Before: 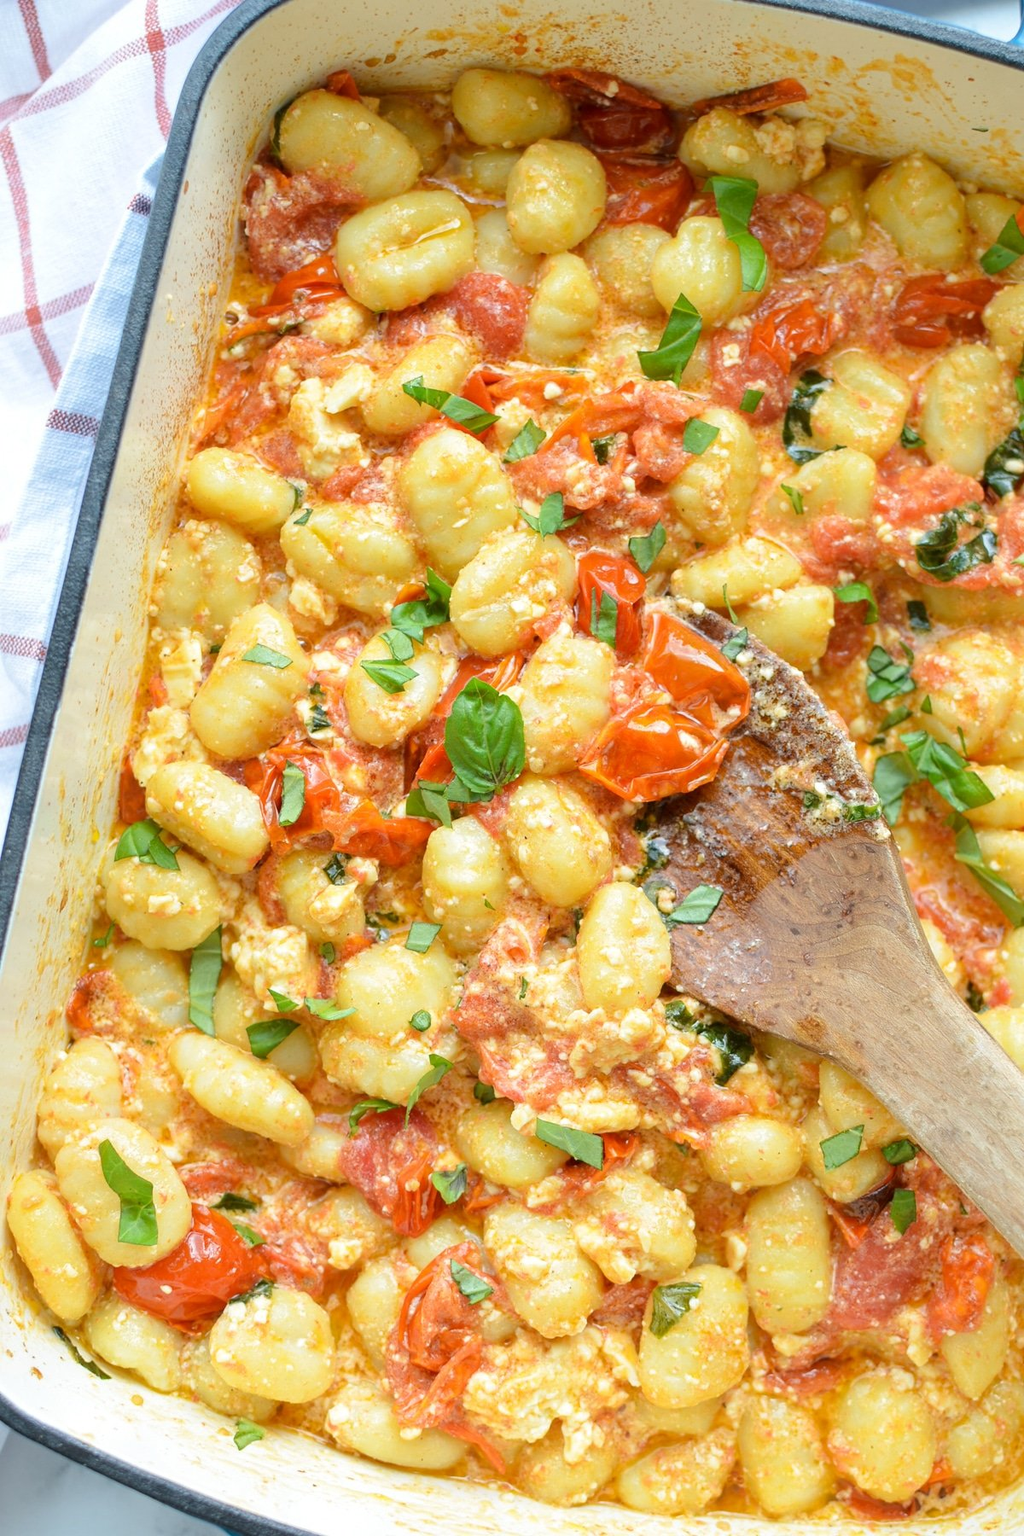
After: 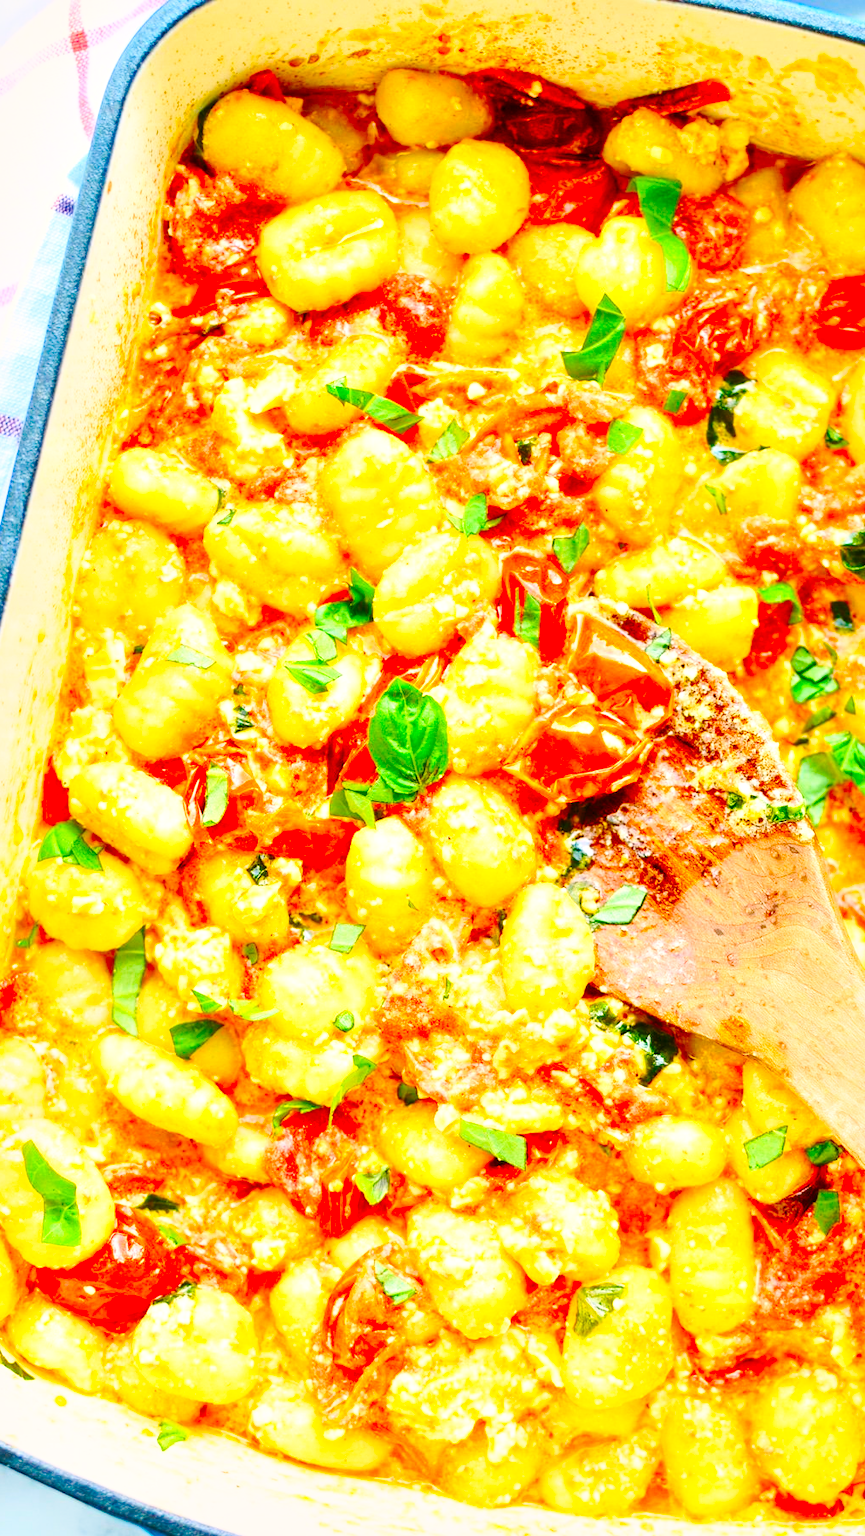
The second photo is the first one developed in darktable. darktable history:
crop: left 7.577%, right 7.856%
contrast brightness saturation: contrast 0.2, brightness 0.192, saturation 0.78
color correction: highlights a* 4.23, highlights b* 4.93, shadows a* -6.88, shadows b* 4.96
tone equalizer: -8 EV -0.002 EV, -7 EV 0.004 EV, -6 EV -0.031 EV, -5 EV 0.014 EV, -4 EV -0.021 EV, -3 EV 0.021 EV, -2 EV -0.051 EV, -1 EV -0.272 EV, +0 EV -0.561 EV, edges refinement/feathering 500, mask exposure compensation -1.57 EV, preserve details no
exposure: exposure -0.216 EV, compensate highlight preservation false
local contrast: mode bilateral grid, contrast 26, coarseness 61, detail 151%, midtone range 0.2
base curve: curves: ch0 [(0, 0) (0.028, 0.03) (0.121, 0.232) (0.46, 0.748) (0.859, 0.968) (1, 1)], preserve colors none
color balance rgb: perceptual saturation grading › global saturation 20%, perceptual saturation grading › highlights -25.094%, perceptual saturation grading › shadows 50.342%
